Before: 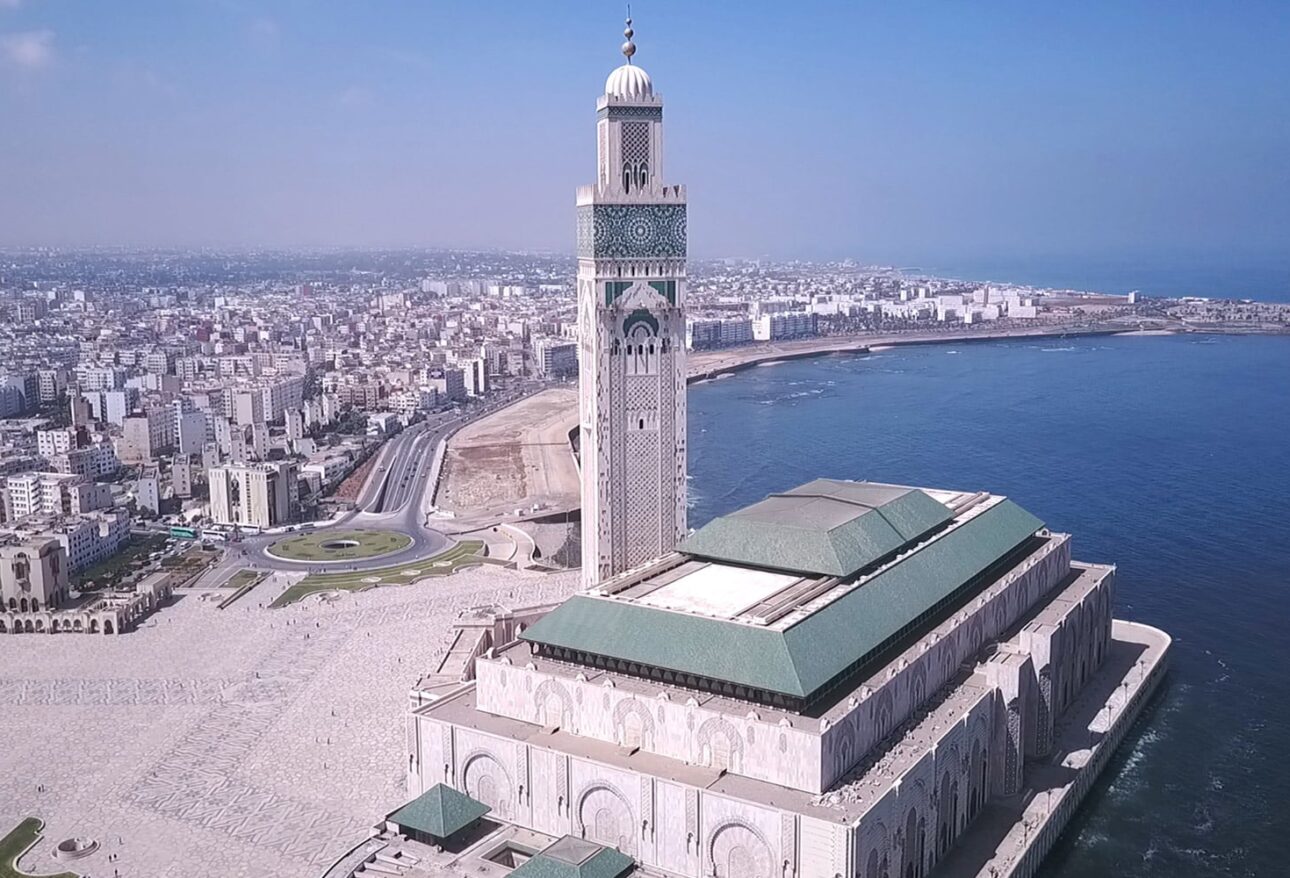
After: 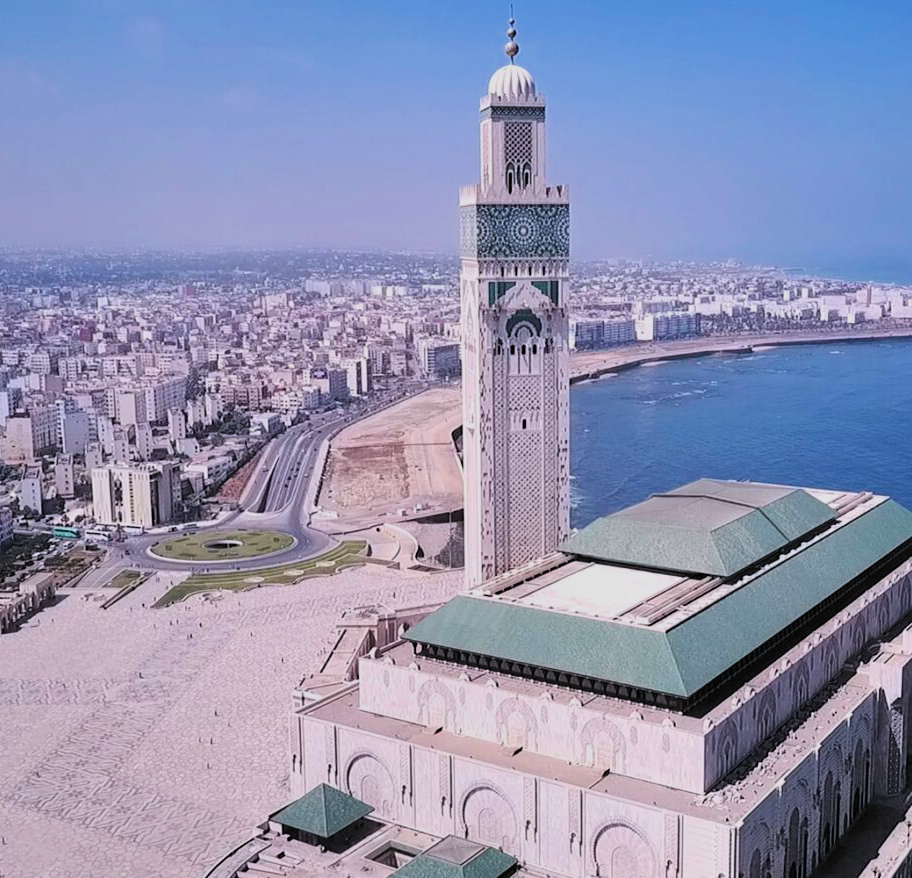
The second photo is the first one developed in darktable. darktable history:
color balance rgb: perceptual saturation grading › global saturation 25.872%, global vibrance 20%
shadows and highlights: soften with gaussian
filmic rgb: black relative exposure -5.13 EV, white relative exposure 3.97 EV, hardness 2.9, contrast 1.299, highlights saturation mix -29.51%, color science v6 (2022)
crop and rotate: left 9.072%, right 20.226%
